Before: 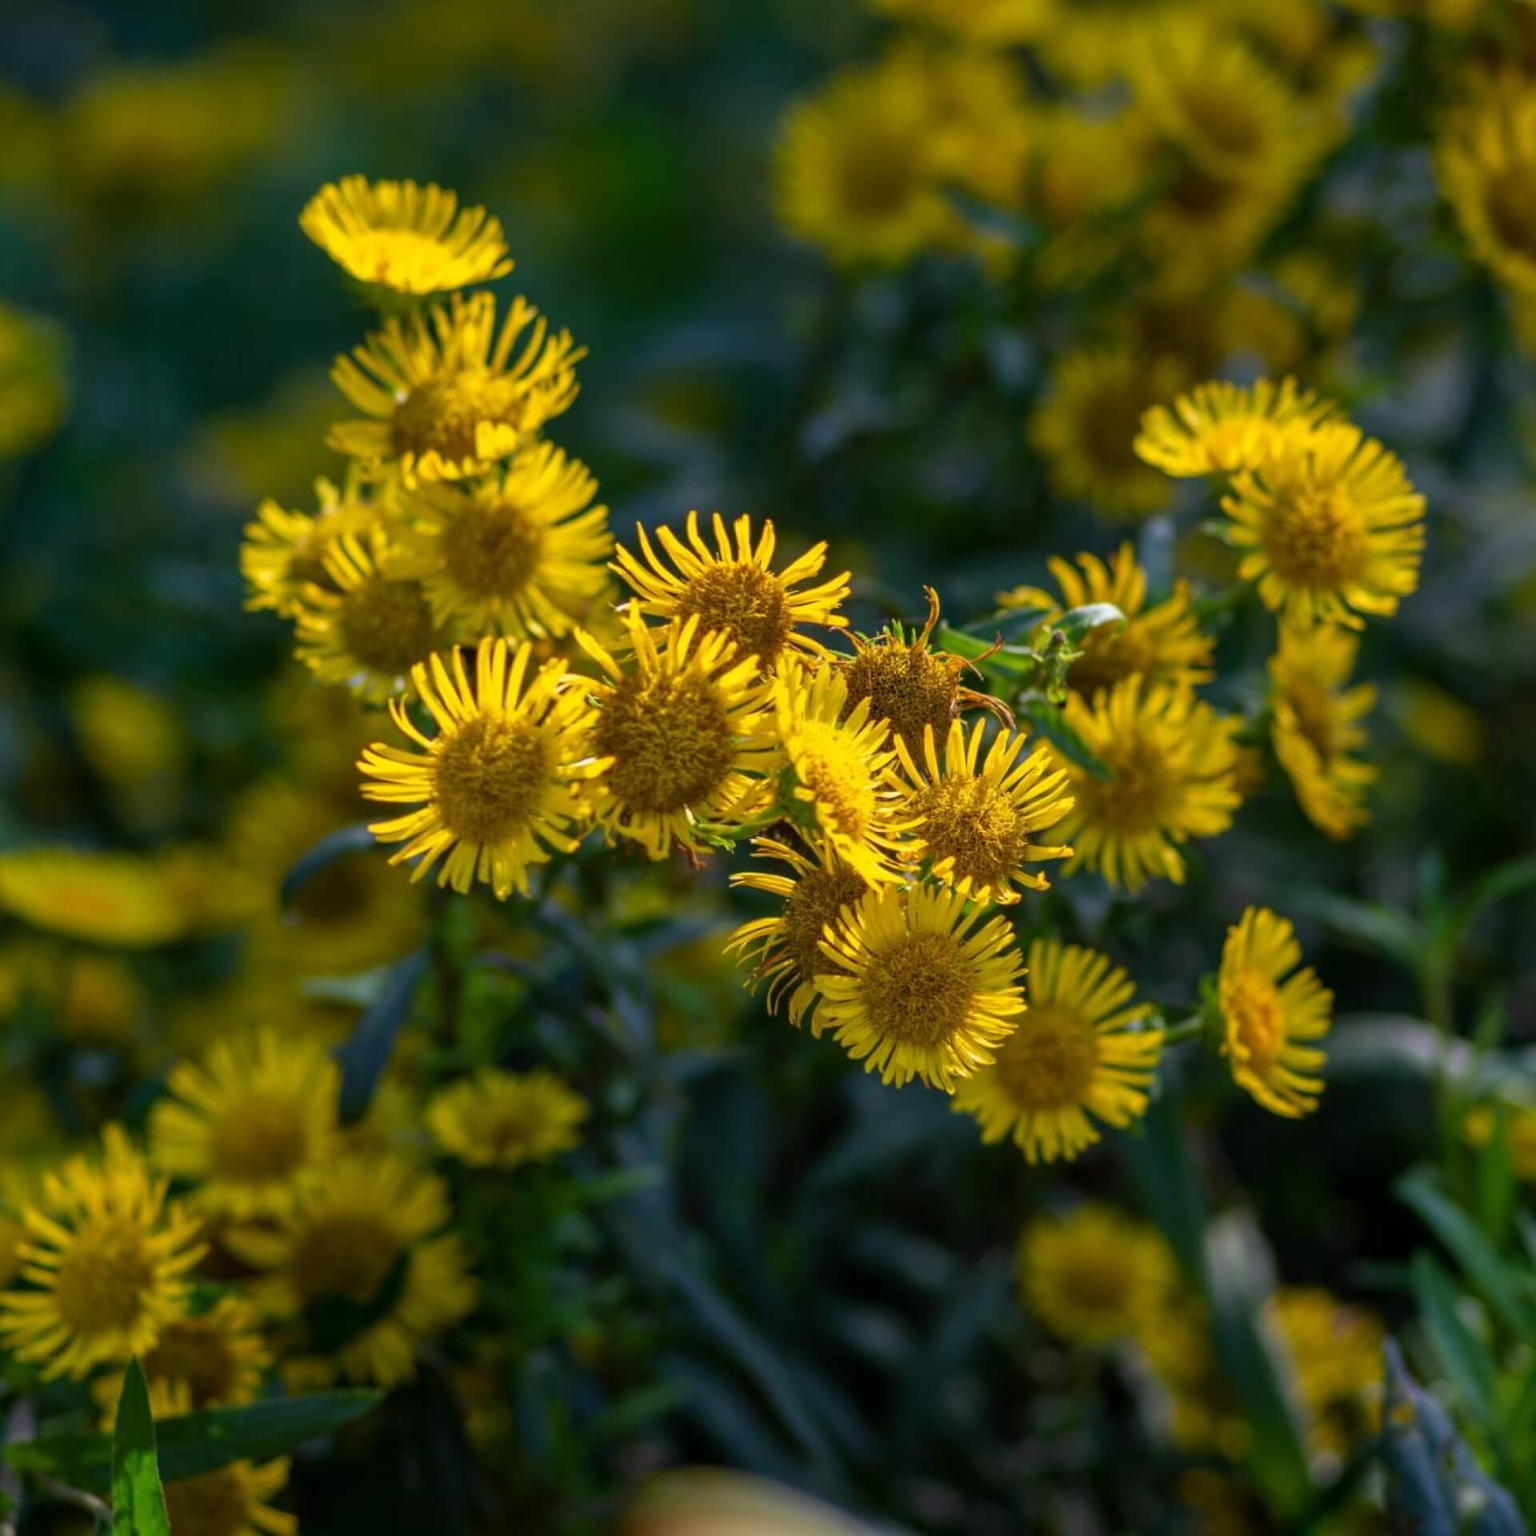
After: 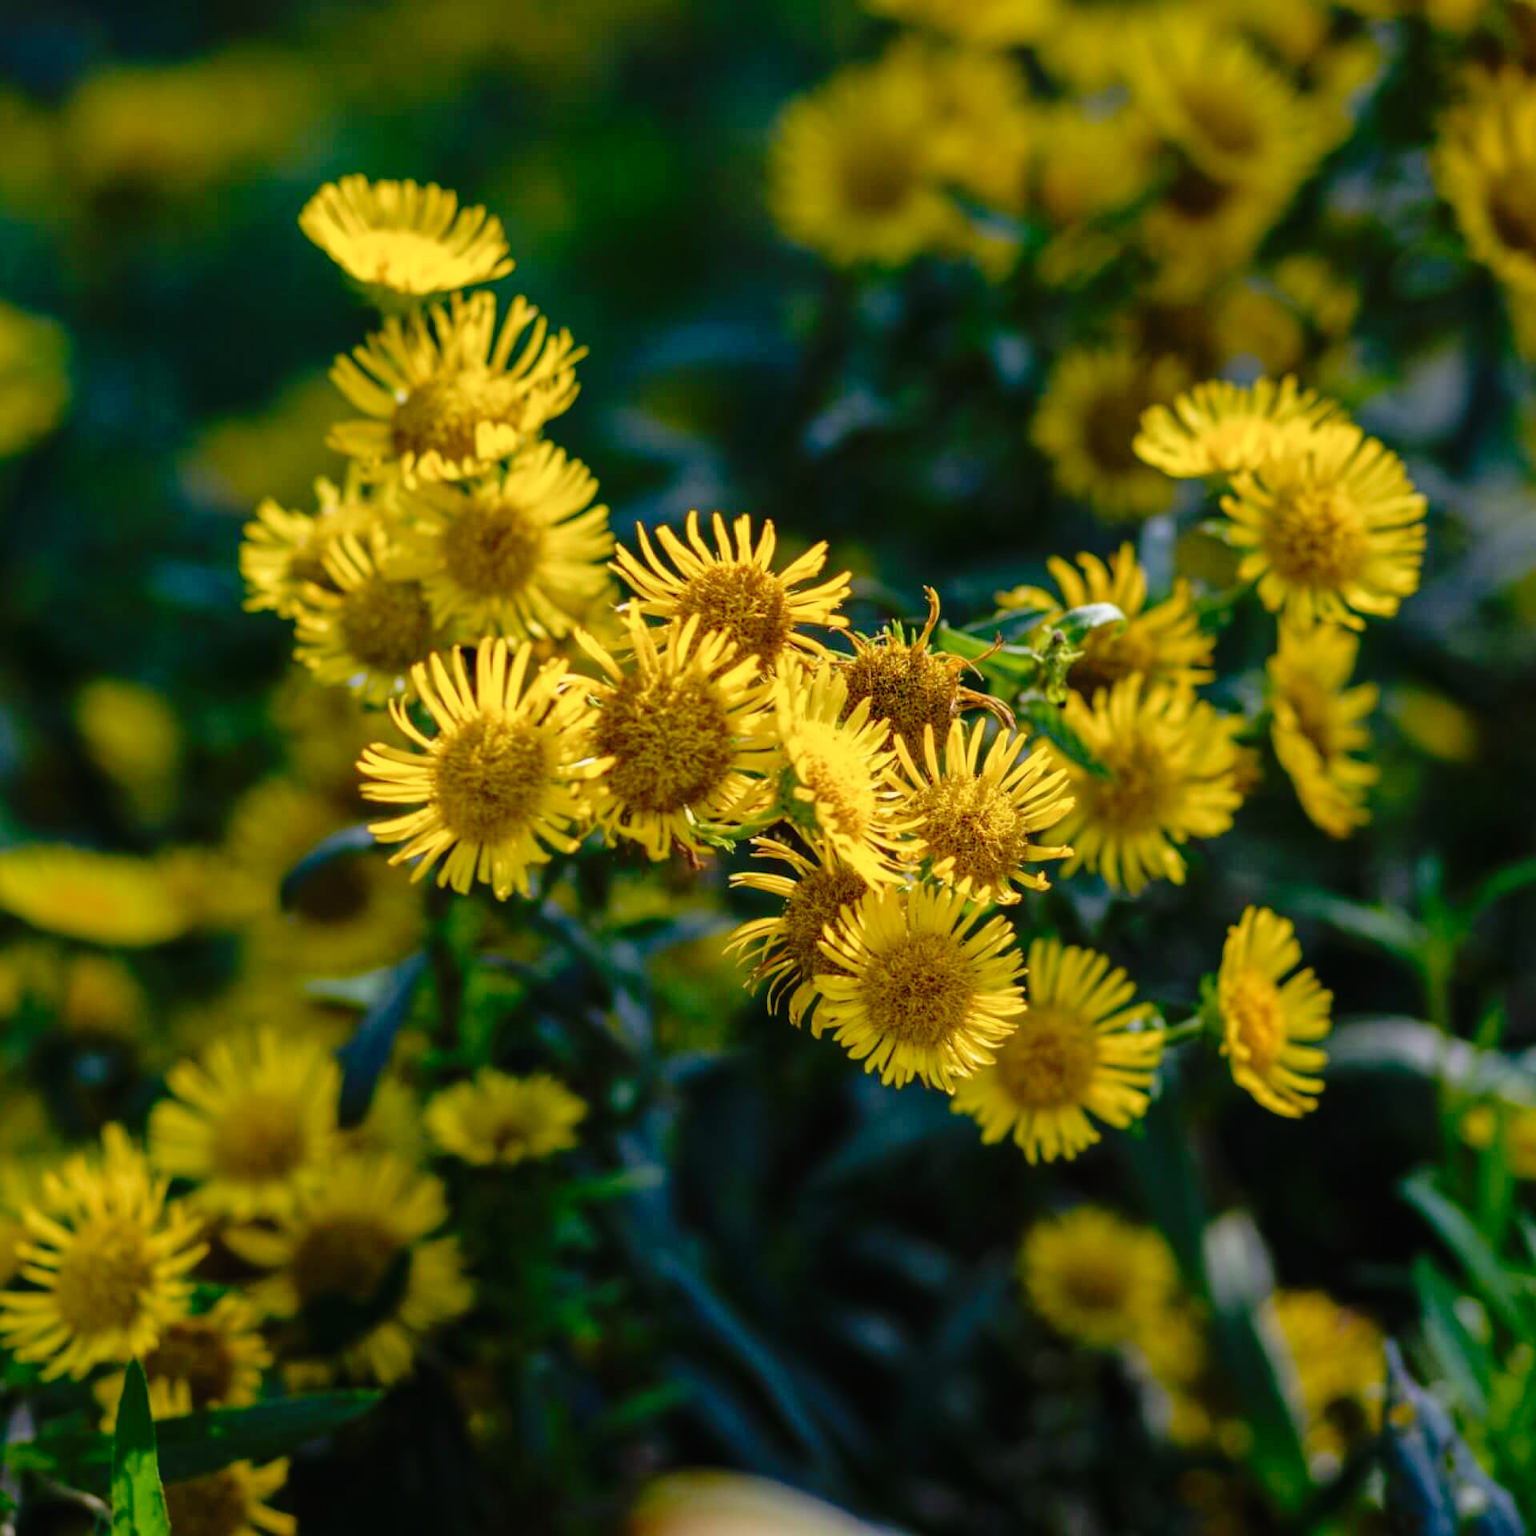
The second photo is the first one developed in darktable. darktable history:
tone curve: curves: ch0 [(0, 0.01) (0.058, 0.039) (0.159, 0.117) (0.282, 0.327) (0.45, 0.534) (0.676, 0.751) (0.89, 0.919) (1, 1)]; ch1 [(0, 0) (0.094, 0.081) (0.285, 0.299) (0.385, 0.403) (0.447, 0.455) (0.495, 0.496) (0.544, 0.552) (0.589, 0.612) (0.722, 0.728) (1, 1)]; ch2 [(0, 0) (0.257, 0.217) (0.43, 0.421) (0.498, 0.507) (0.531, 0.544) (0.56, 0.579) (0.625, 0.642) (1, 1)], preserve colors none
